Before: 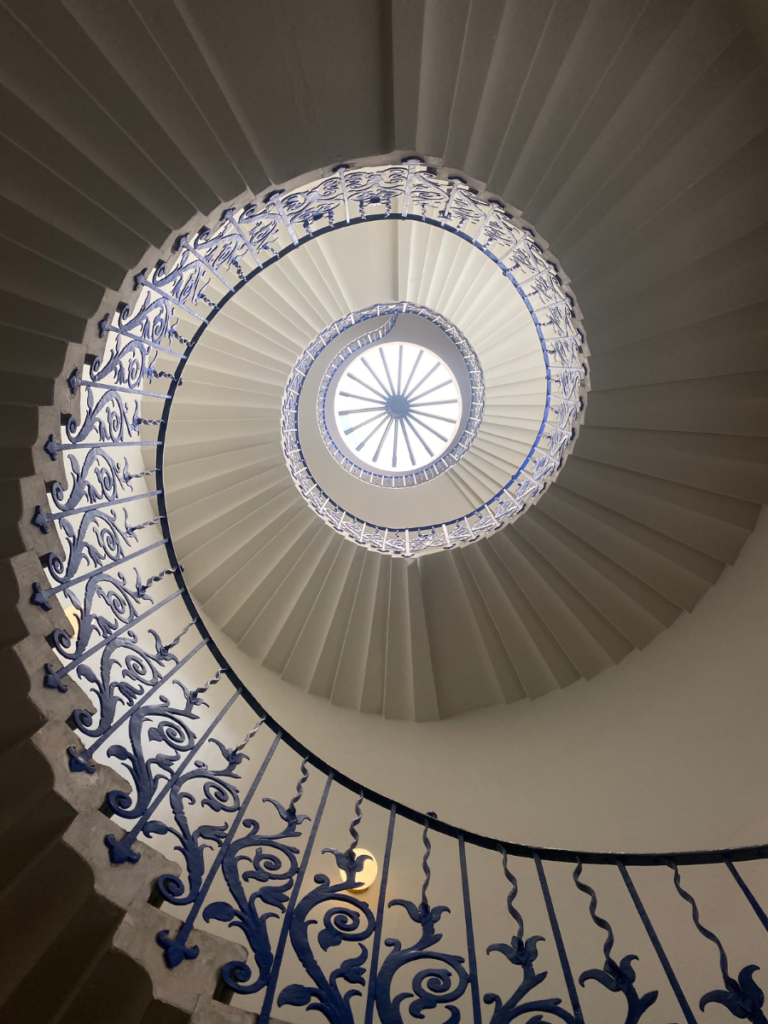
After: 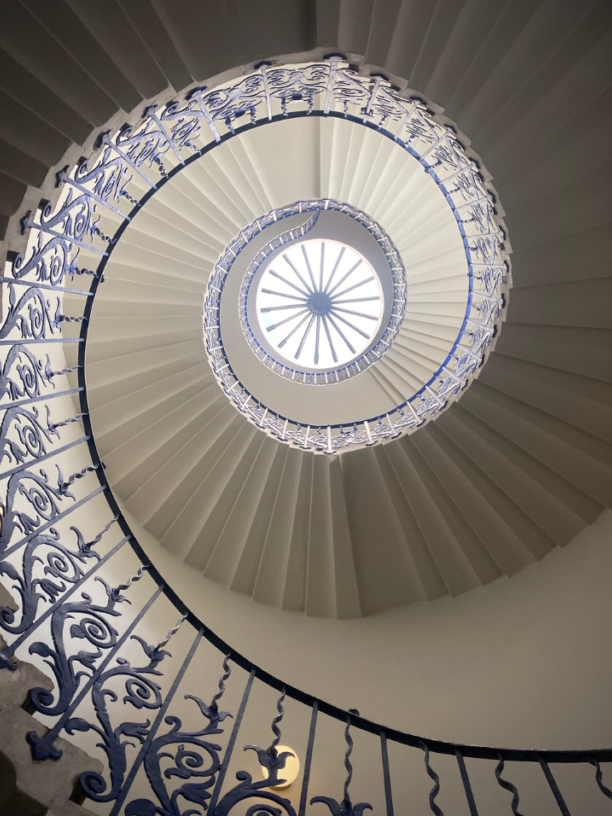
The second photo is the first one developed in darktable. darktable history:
crop and rotate: left 10.241%, top 10.059%, right 10.037%, bottom 10.223%
tone equalizer: on, module defaults
vignetting: fall-off radius 61.07%, brightness -0.723, saturation -0.485
